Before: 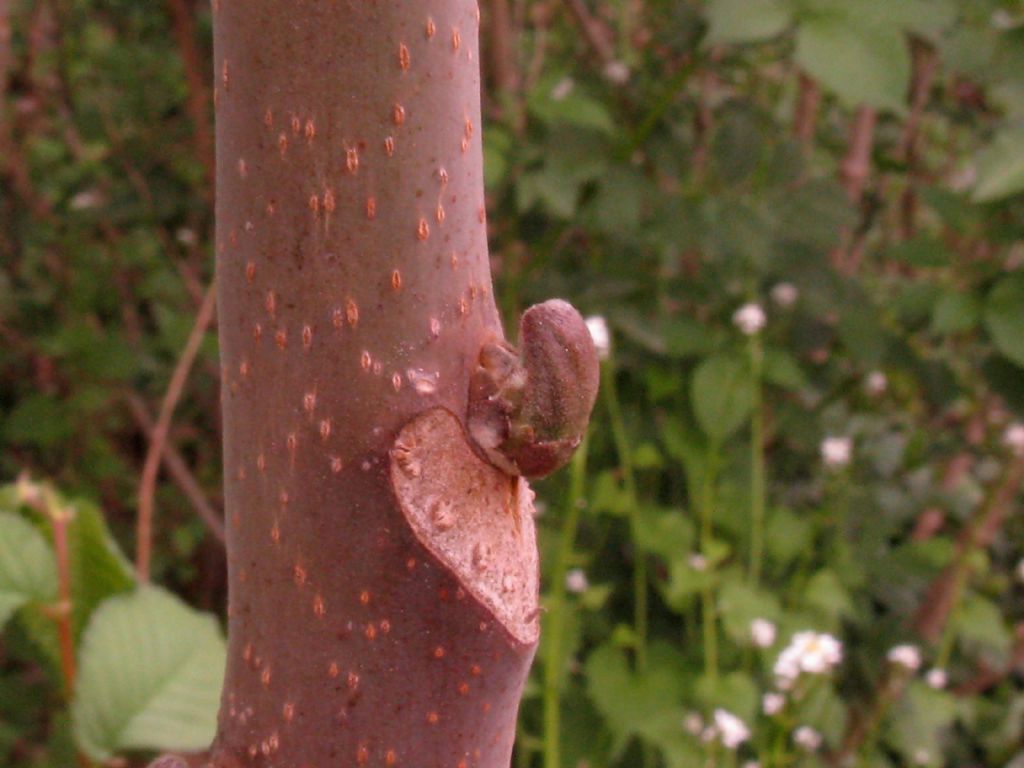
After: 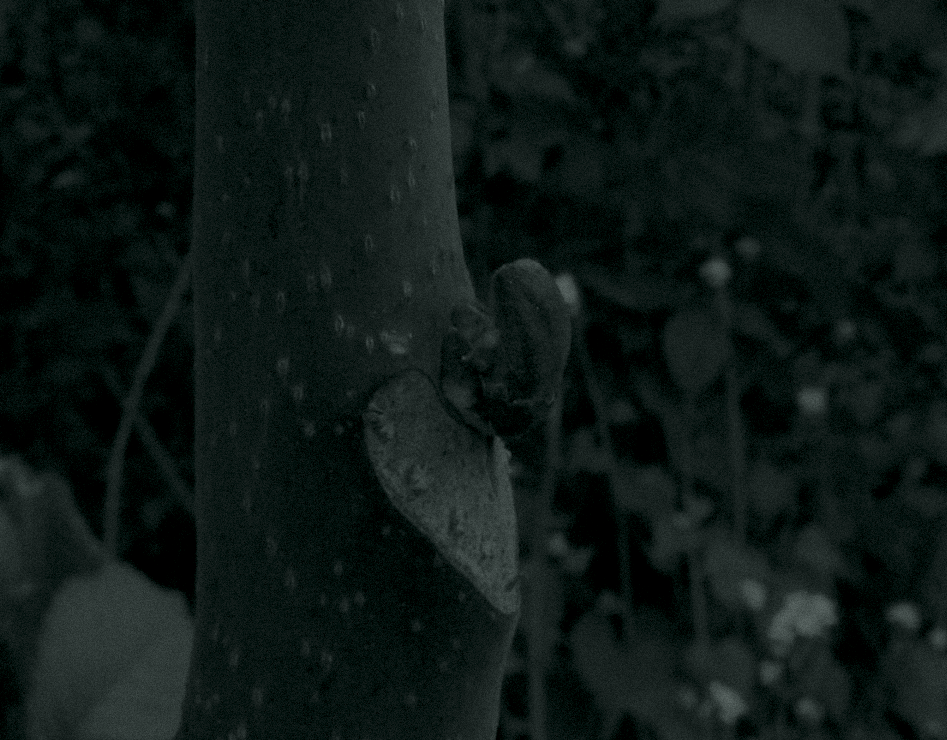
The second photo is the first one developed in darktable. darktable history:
contrast brightness saturation: saturation -0.17
grain: mid-tones bias 0%
rotate and perspective: rotation -1.68°, lens shift (vertical) -0.146, crop left 0.049, crop right 0.912, crop top 0.032, crop bottom 0.96
colorize: hue 90°, saturation 19%, lightness 1.59%, version 1
